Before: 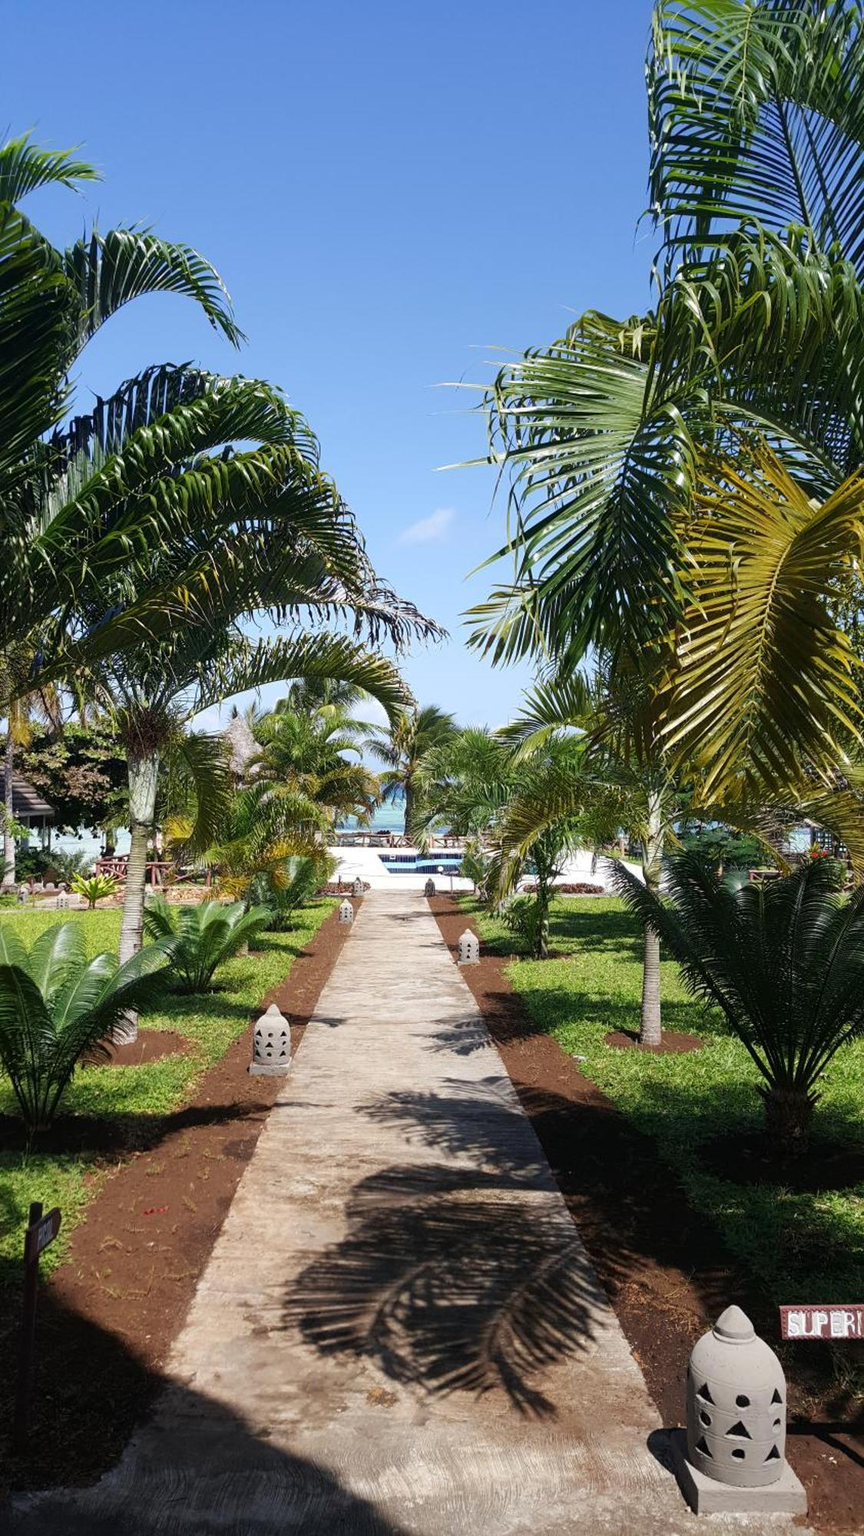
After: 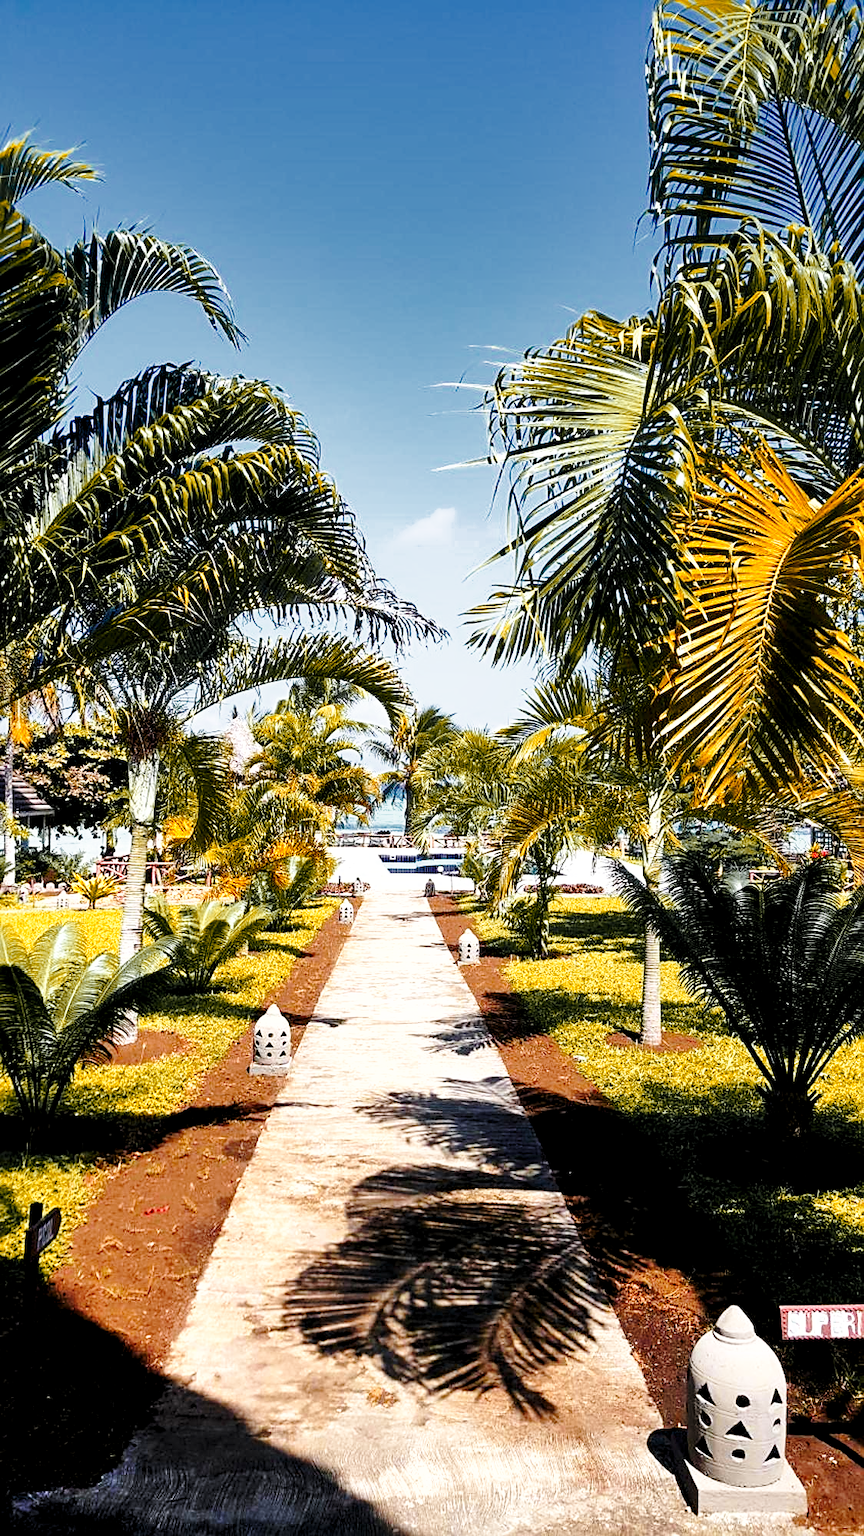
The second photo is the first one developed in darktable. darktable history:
sharpen: on, module defaults
base curve: curves: ch0 [(0, 0) (0.028, 0.03) (0.121, 0.232) (0.46, 0.748) (0.859, 0.968) (1, 1)], preserve colors none
shadows and highlights: low approximation 0.01, soften with gaussian
exposure: black level correction 0.007, exposure 0.093 EV, compensate highlight preservation false
levels: levels [0.016, 0.484, 0.953]
raw denoise: noise threshold 0.005, x [[0, 0.25, 0.5, 0.75, 1] ×4]
color zones: curves: ch0 [(0, 0.499) (0.143, 0.5) (0.286, 0.5) (0.429, 0.476) (0.571, 0.284) (0.714, 0.243) (0.857, 0.449) (1, 0.499)]; ch1 [(0, 0.532) (0.143, 0.645) (0.286, 0.696) (0.429, 0.211) (0.571, 0.504) (0.714, 0.493) (0.857, 0.495) (1, 0.532)]; ch2 [(0, 0.5) (0.143, 0.5) (0.286, 0.427) (0.429, 0.324) (0.571, 0.5) (0.714, 0.5) (0.857, 0.5) (1, 0.5)]
